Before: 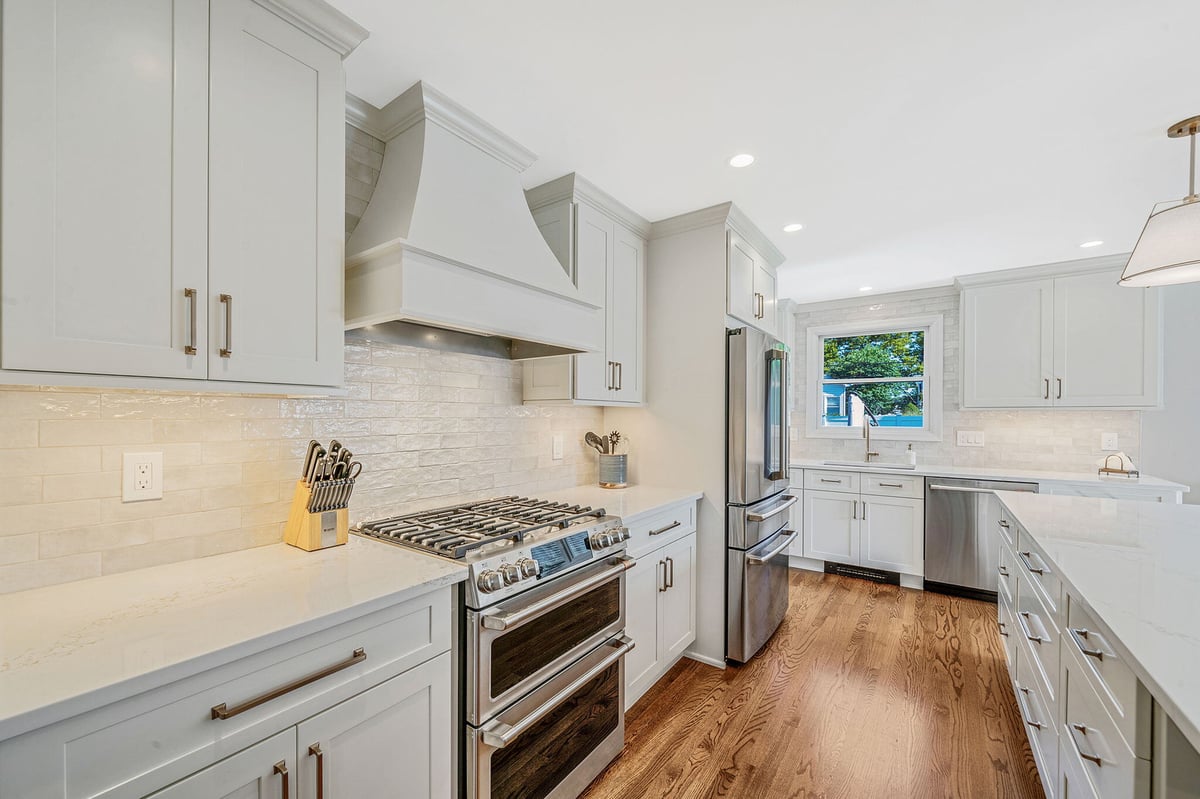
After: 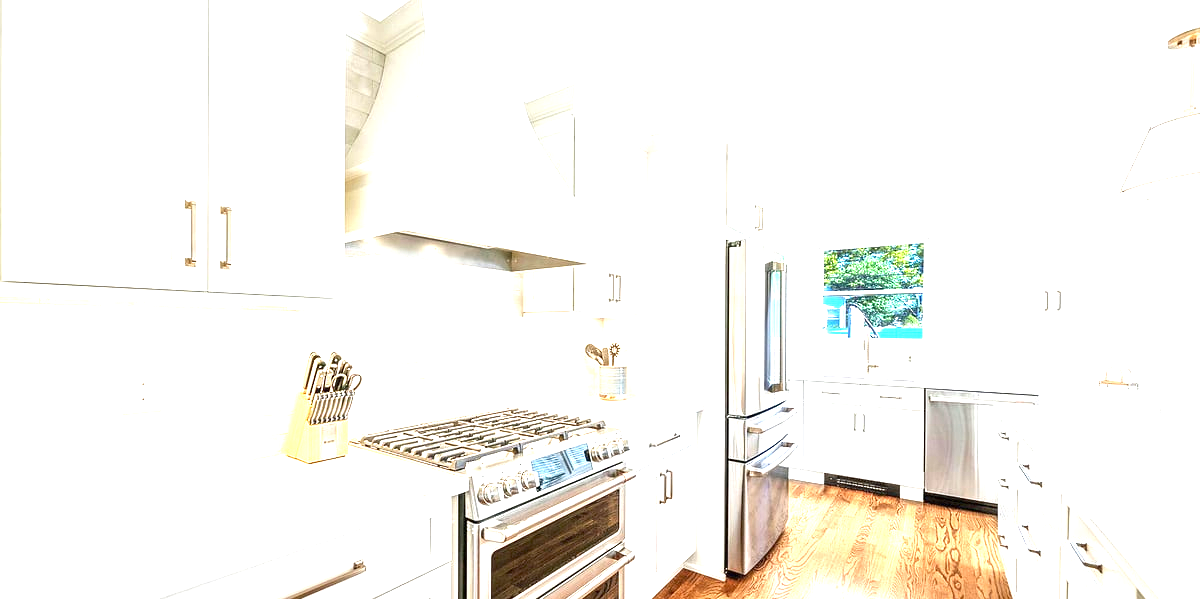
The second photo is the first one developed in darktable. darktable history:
exposure: exposure 2.036 EV, compensate highlight preservation false
crop: top 11.018%, bottom 13.915%
